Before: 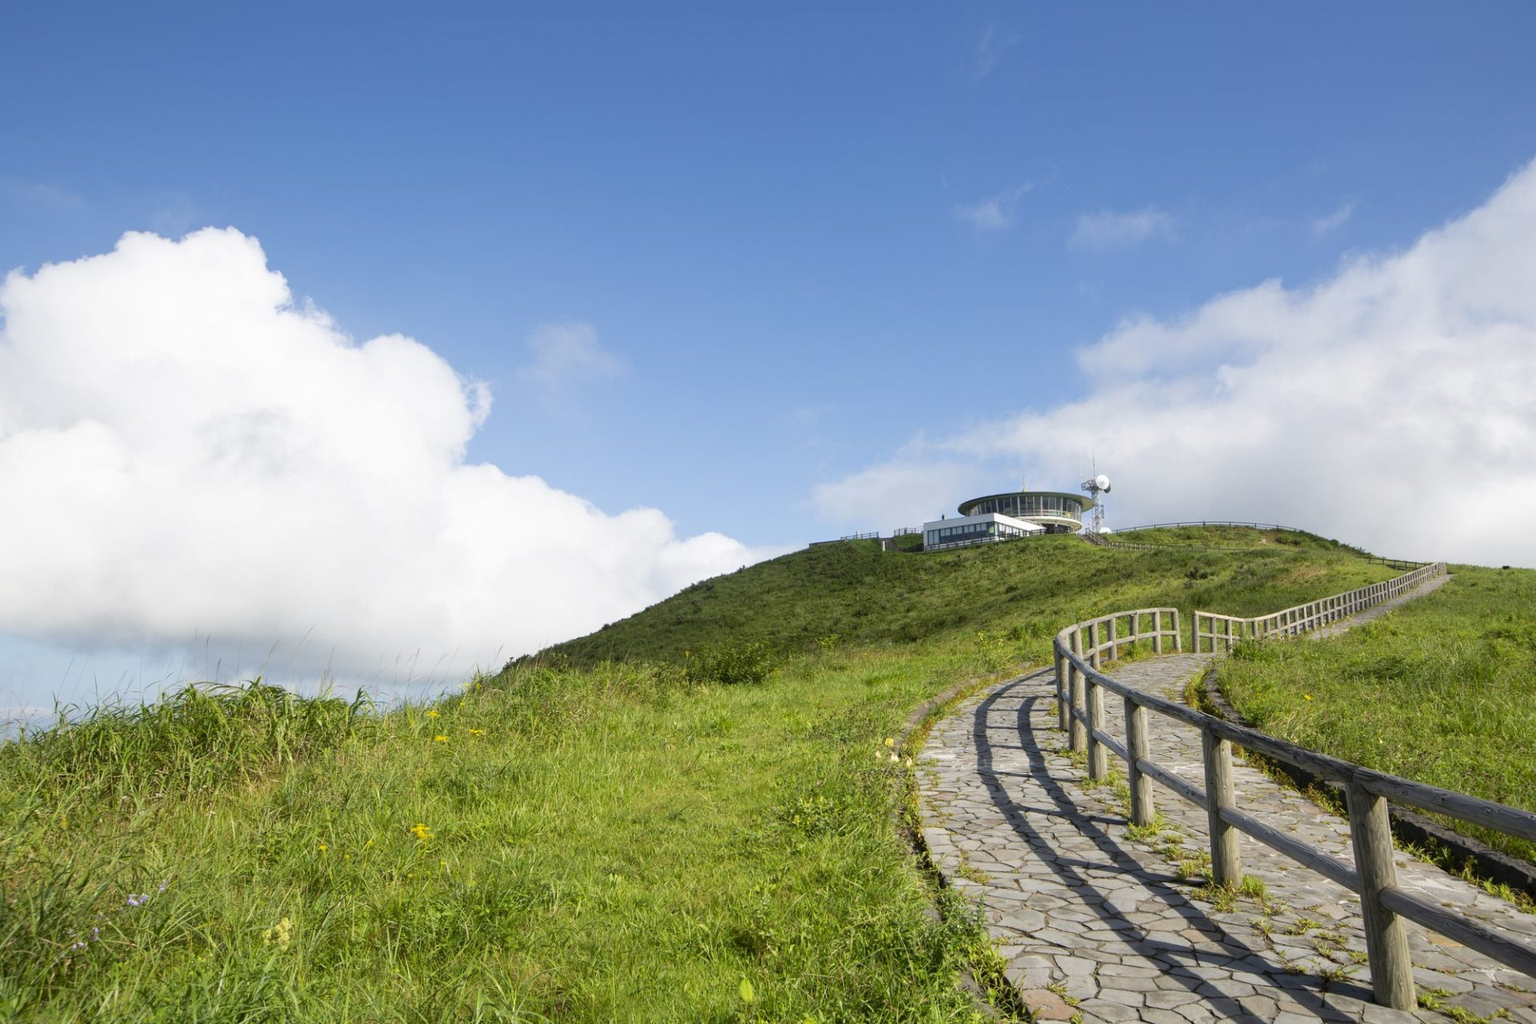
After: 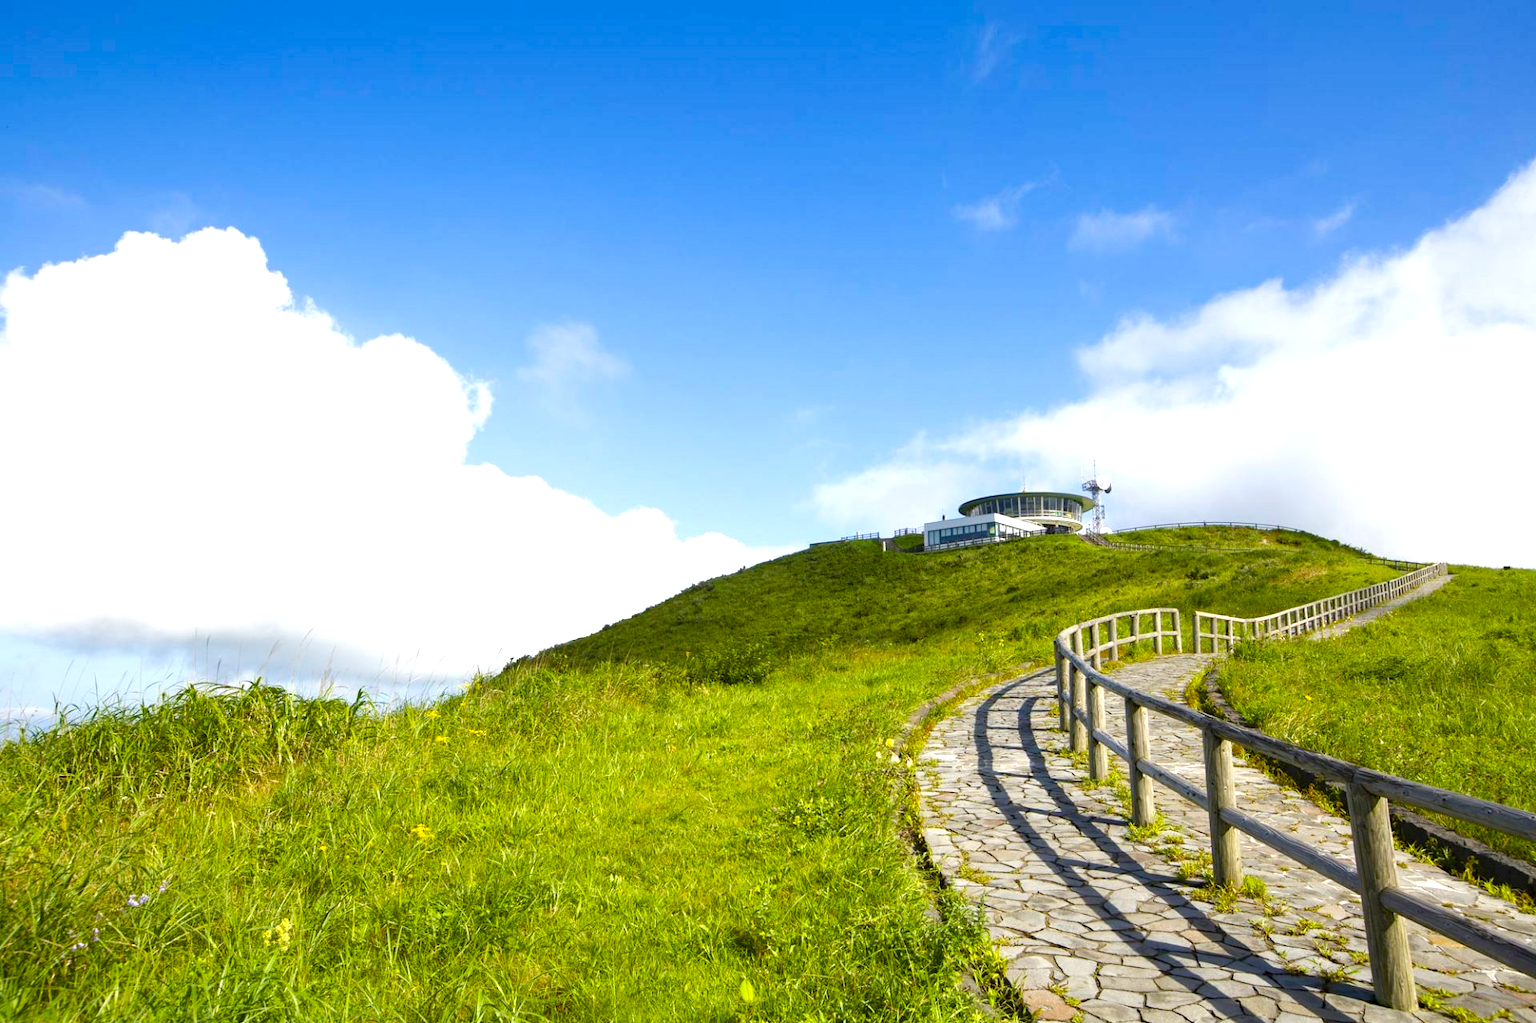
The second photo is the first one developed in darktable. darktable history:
haze removal: compatibility mode true
crop: left 0.013%
color balance rgb: perceptual saturation grading › global saturation 34.808%, perceptual saturation grading › highlights -29.979%, perceptual saturation grading › shadows 36.033%, perceptual brilliance grading › global brilliance 18.387%, global vibrance 20%
